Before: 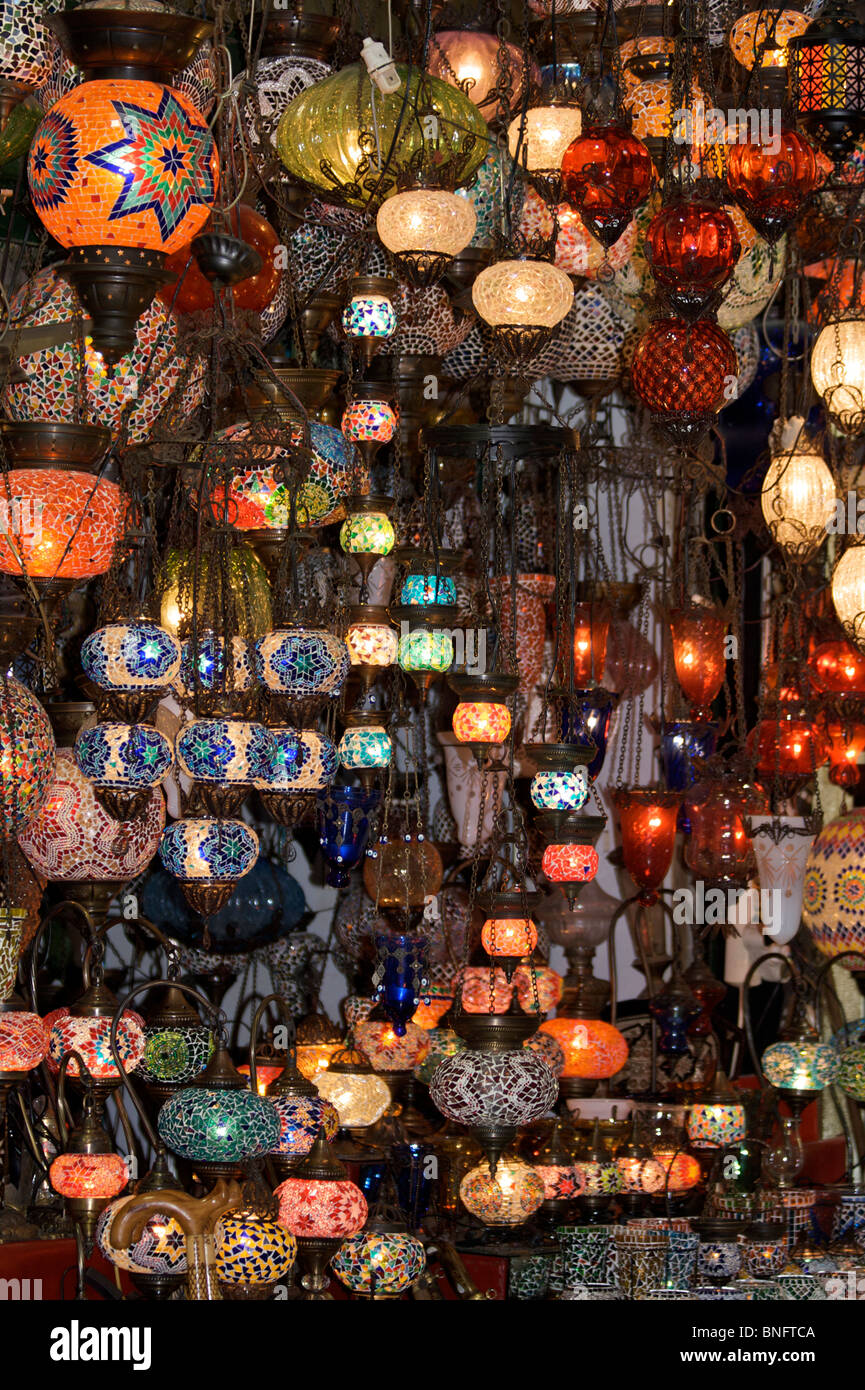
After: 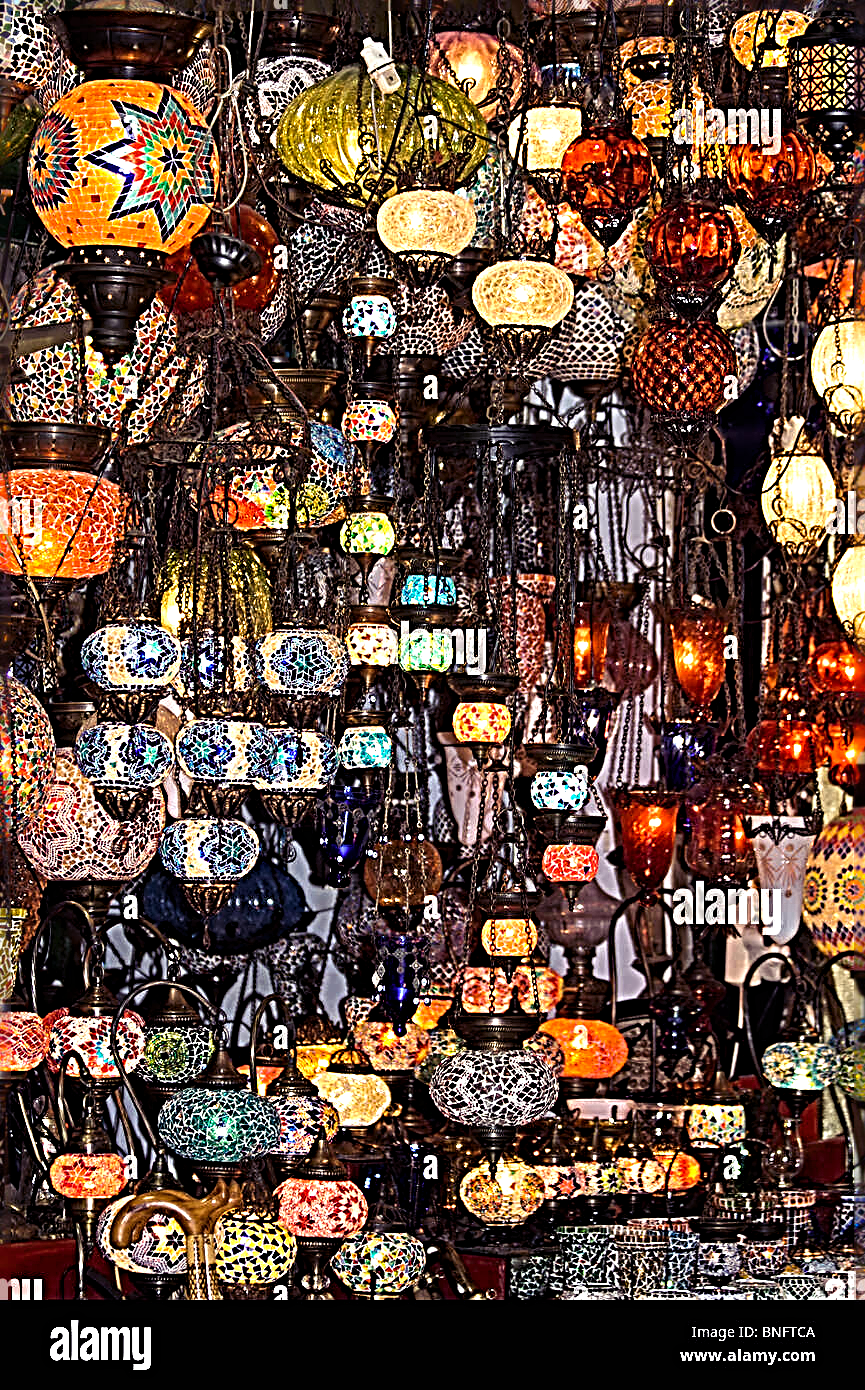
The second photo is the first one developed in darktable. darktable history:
exposure: exposure 0.203 EV, compensate highlight preservation false
sharpen: radius 4.005, amount 1.993
color balance rgb: shadows lift › luminance -21.907%, shadows lift › chroma 9.136%, shadows lift › hue 282.68°, perceptual saturation grading › global saturation 19.556%
tone equalizer: -8 EV -0.413 EV, -7 EV -0.357 EV, -6 EV -0.34 EV, -5 EV -0.197 EV, -3 EV 0.217 EV, -2 EV 0.34 EV, -1 EV 0.389 EV, +0 EV 0.408 EV
